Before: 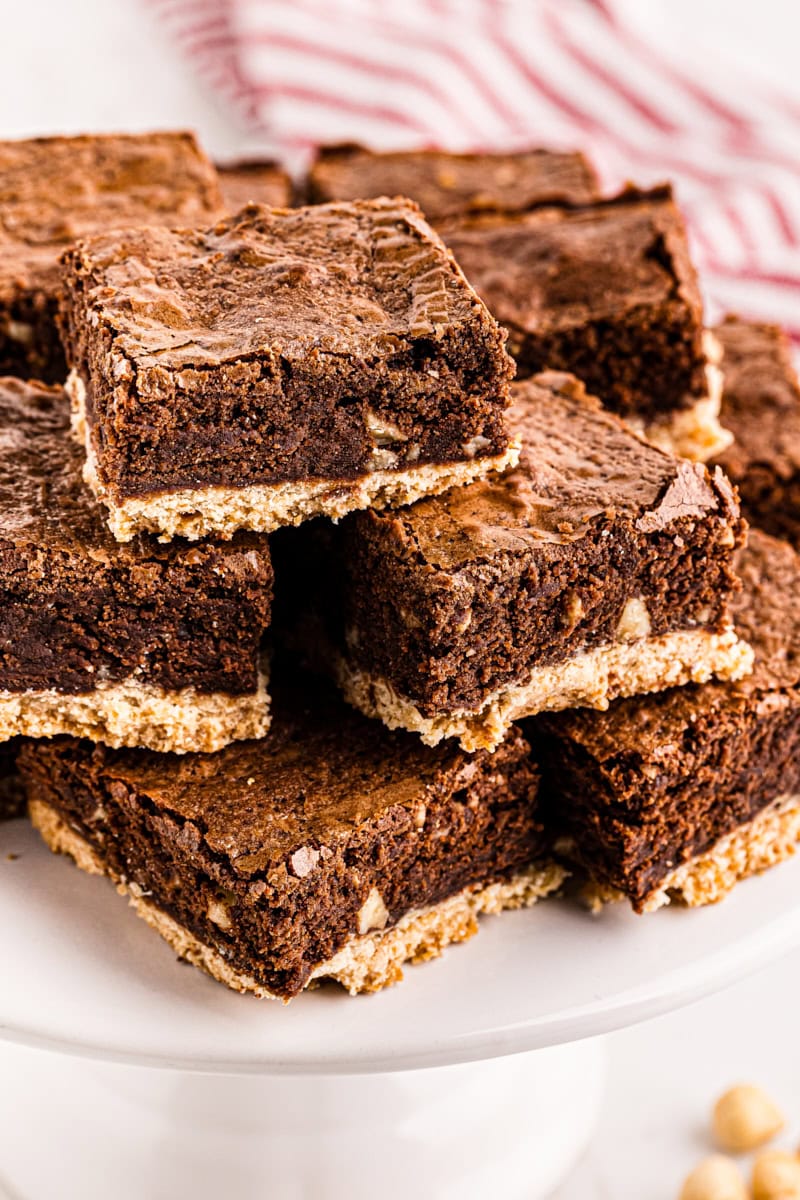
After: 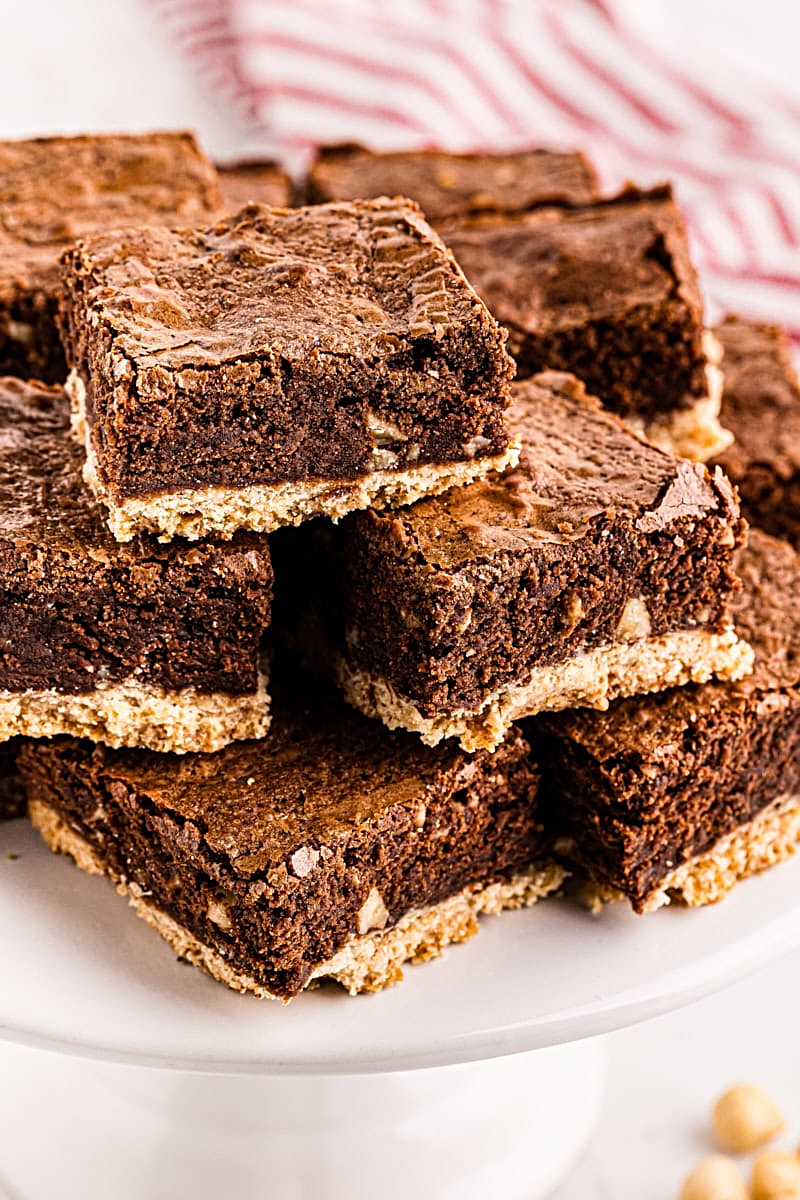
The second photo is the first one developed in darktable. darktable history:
sharpen: on, module defaults
color calibration: illuminant same as pipeline (D50), adaptation none (bypass), x 0.333, y 0.334, temperature 5006.32 K
